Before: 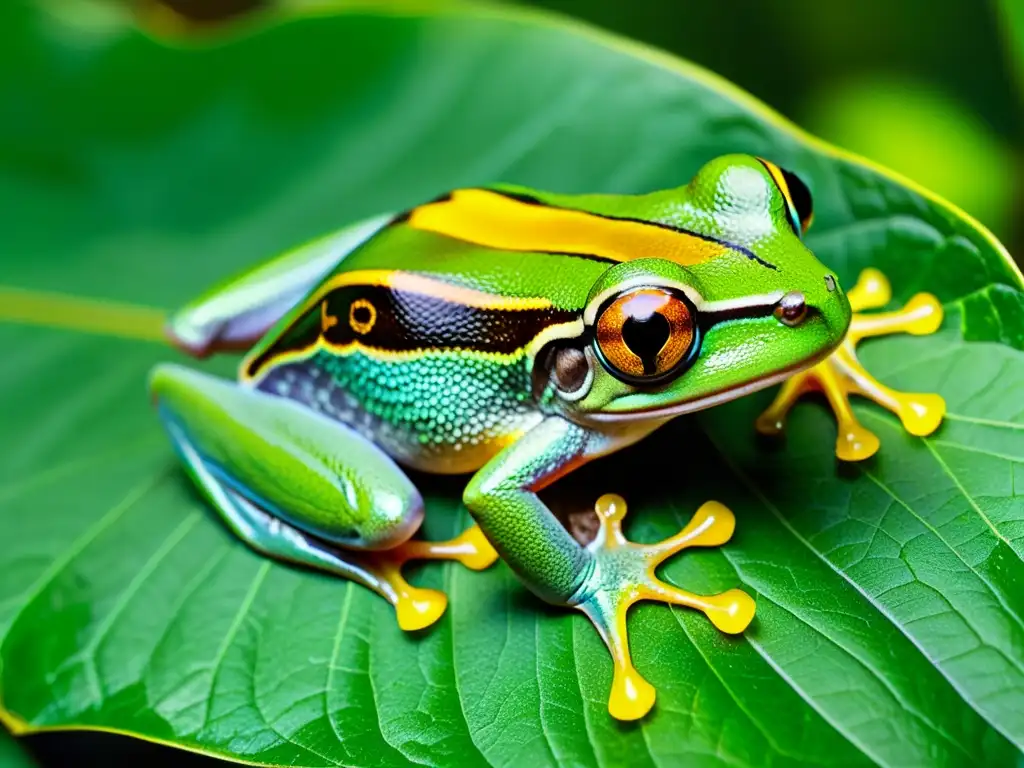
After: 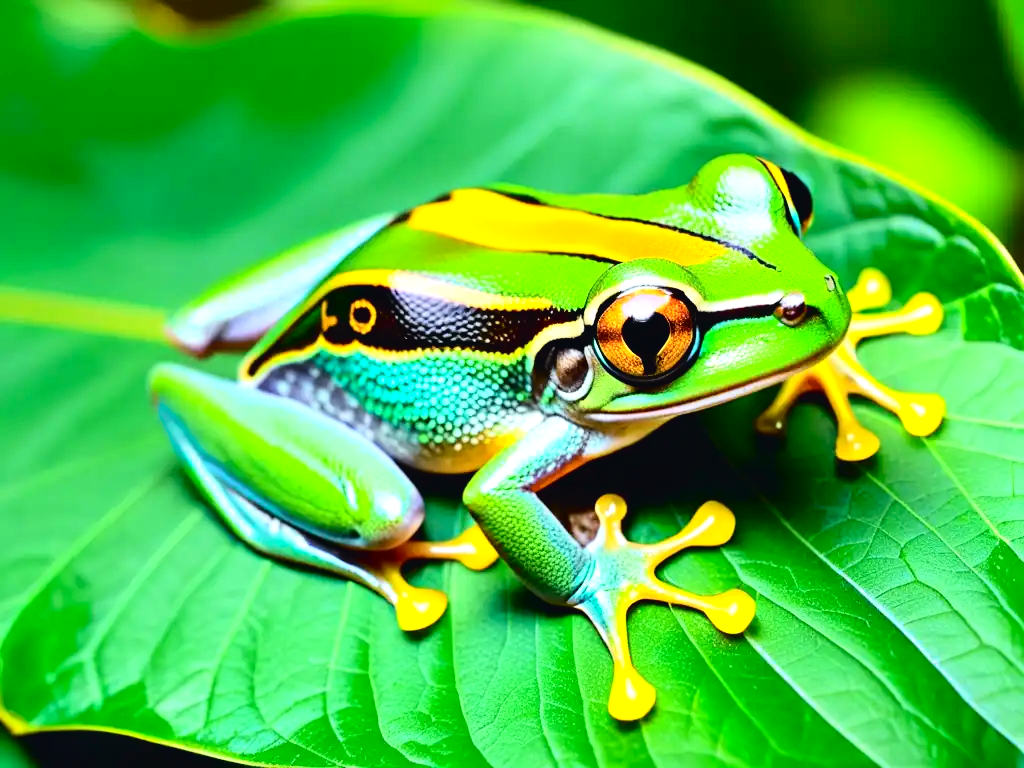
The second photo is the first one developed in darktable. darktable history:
exposure: black level correction 0, exposure 0.697 EV, compensate highlight preservation false
tone curve: curves: ch0 [(0, 0.023) (0.104, 0.058) (0.21, 0.162) (0.469, 0.524) (0.579, 0.65) (0.725, 0.8) (0.858, 0.903) (1, 0.974)]; ch1 [(0, 0) (0.414, 0.395) (0.447, 0.447) (0.502, 0.501) (0.521, 0.512) (0.566, 0.566) (0.618, 0.61) (0.654, 0.642) (1, 1)]; ch2 [(0, 0) (0.369, 0.388) (0.437, 0.453) (0.492, 0.485) (0.524, 0.508) (0.553, 0.566) (0.583, 0.608) (1, 1)], color space Lab, independent channels, preserve colors none
